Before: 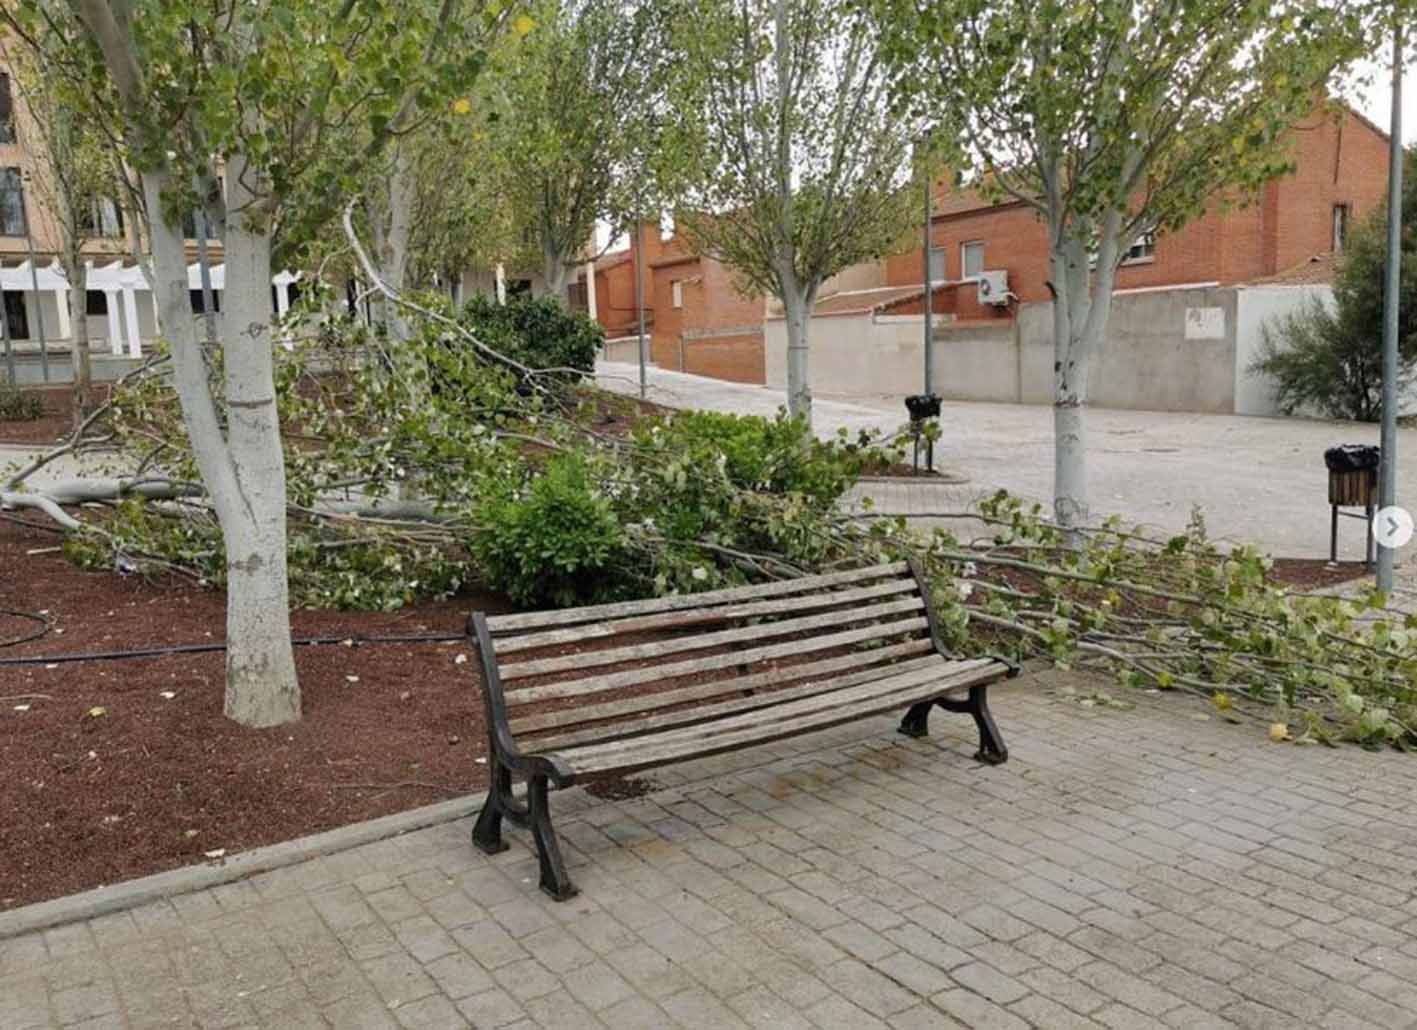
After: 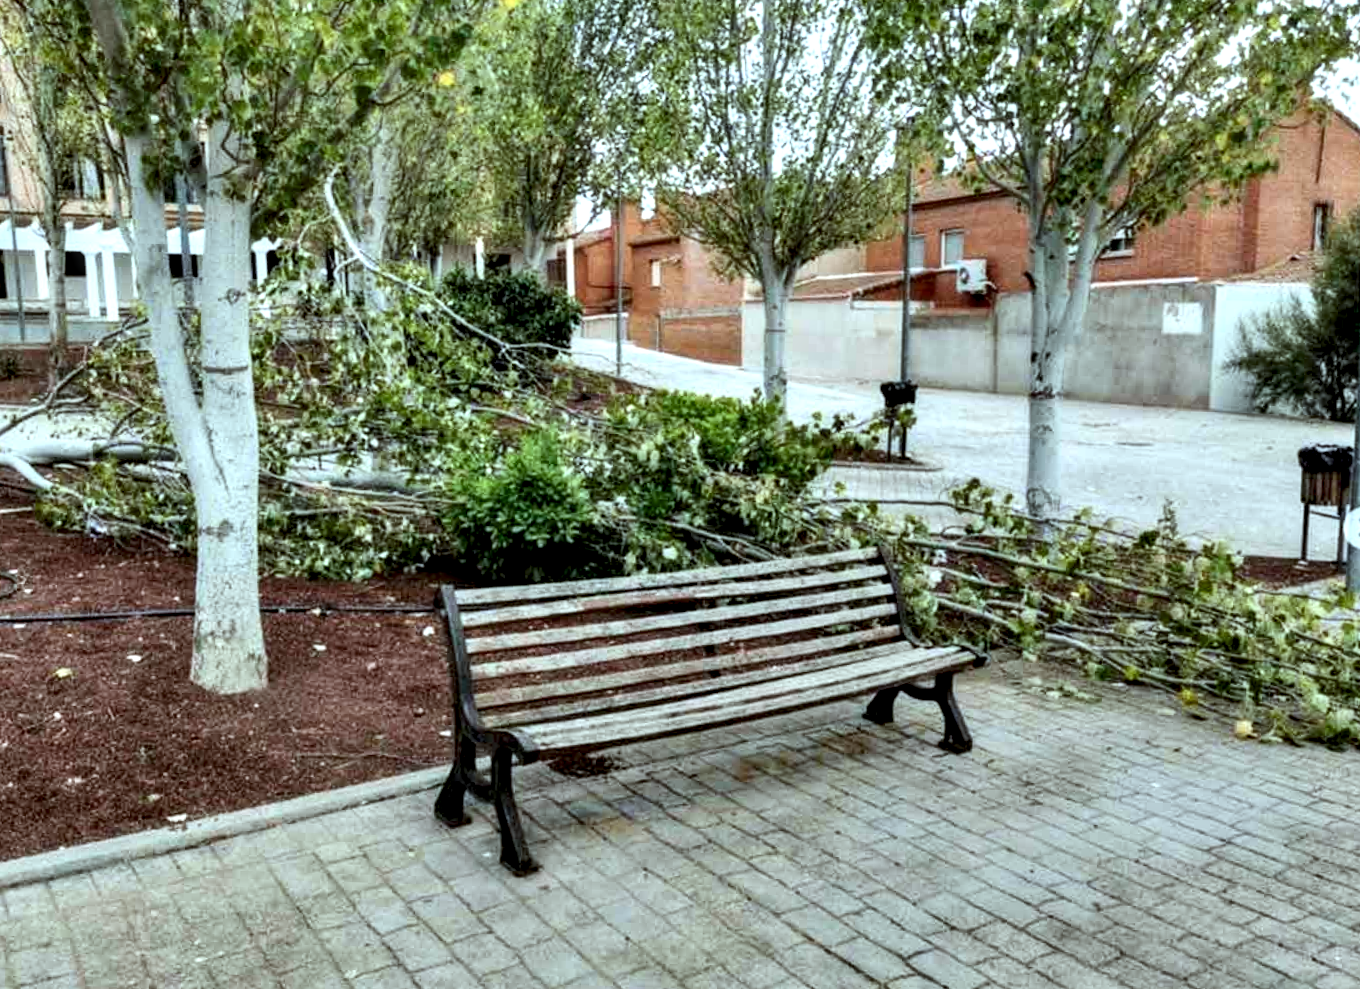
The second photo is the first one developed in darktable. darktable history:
crop and rotate: angle -1.74°
contrast equalizer: y [[0.514, 0.573, 0.581, 0.508, 0.5, 0.5], [0.5 ×6], [0.5 ×6], [0 ×6], [0 ×6]]
contrast brightness saturation: contrast 0.197, brightness 0.163, saturation 0.22
shadows and highlights: soften with gaussian
levels: black 0.023%
color correction: highlights a* -10.25, highlights b* -10.4
exposure: black level correction 0.002, exposure -0.107 EV, compensate highlight preservation false
local contrast: highlights 60%, shadows 61%, detail 160%
